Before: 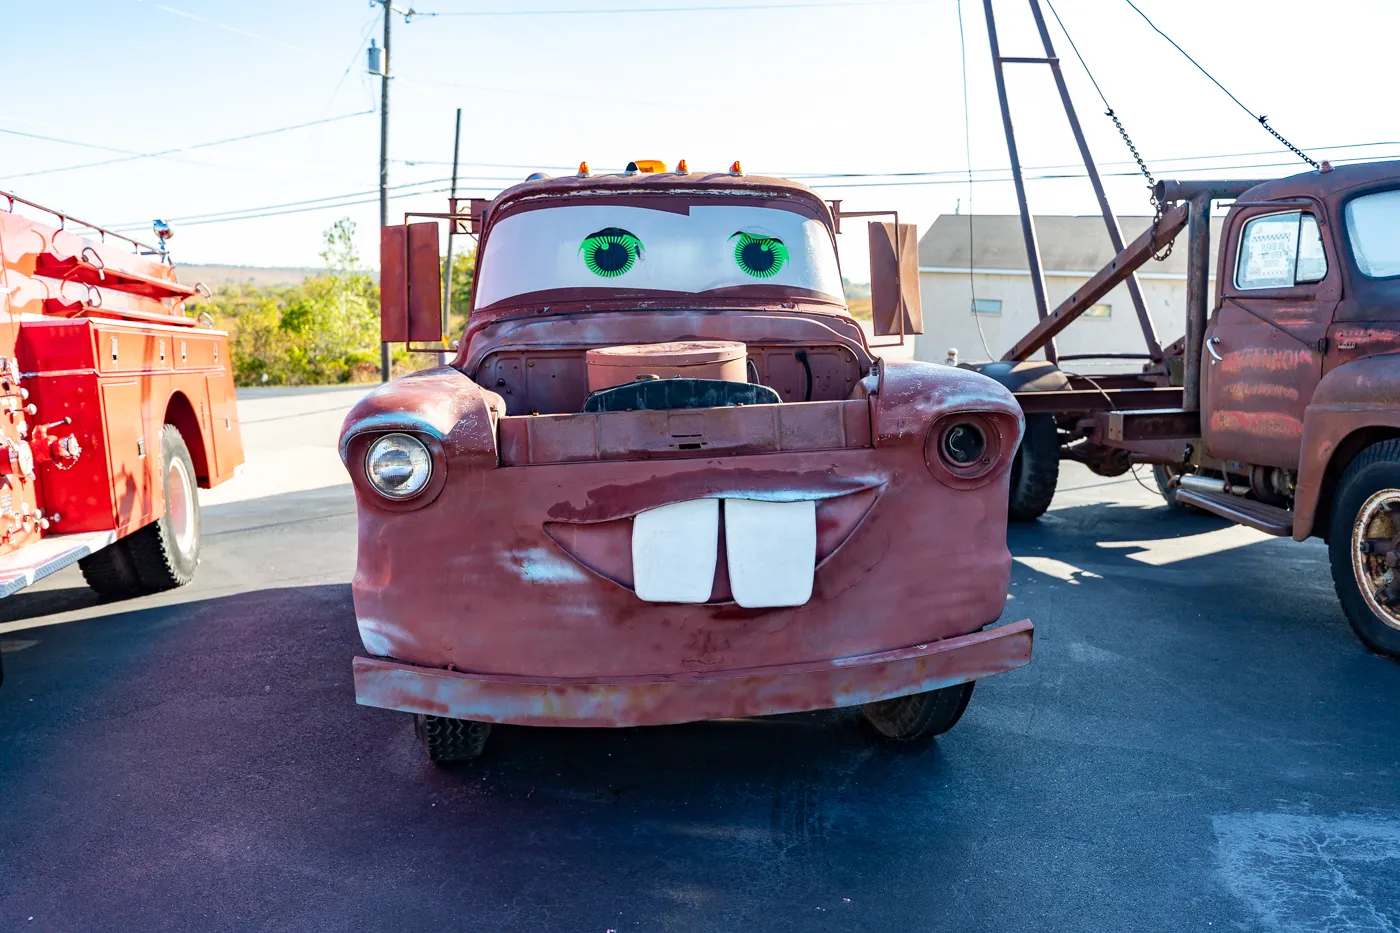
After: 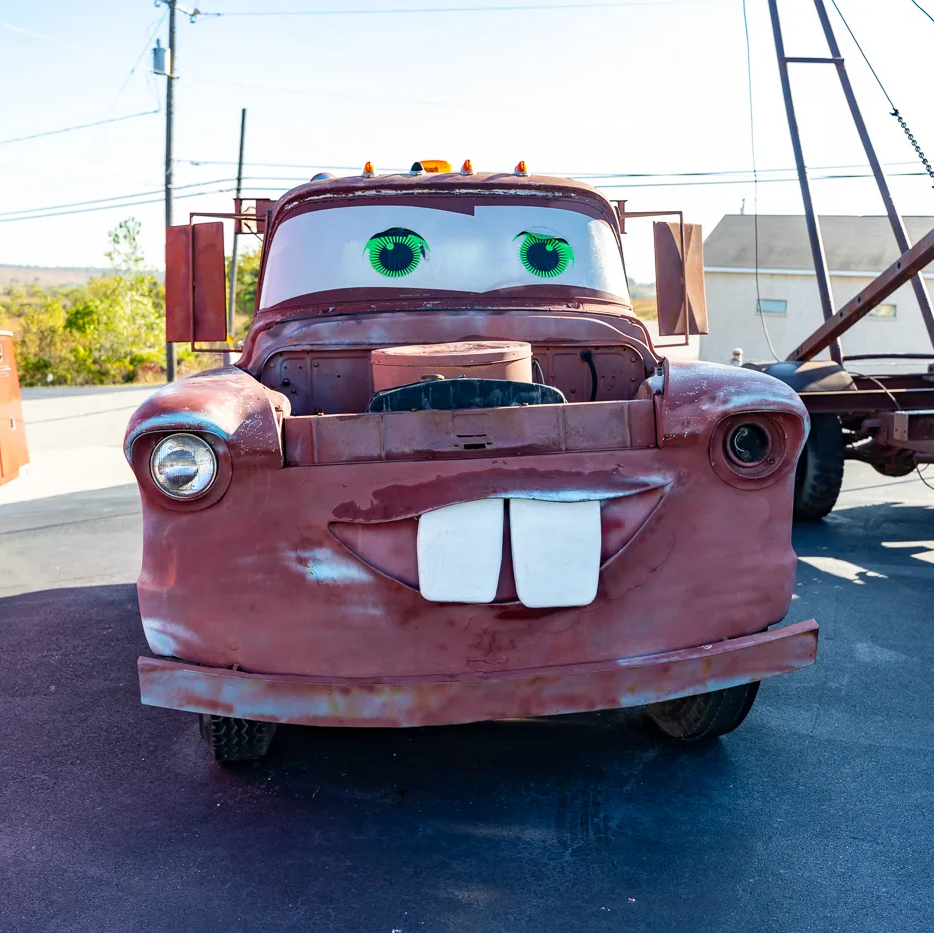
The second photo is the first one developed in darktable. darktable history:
crop: left 15.383%, right 17.892%
